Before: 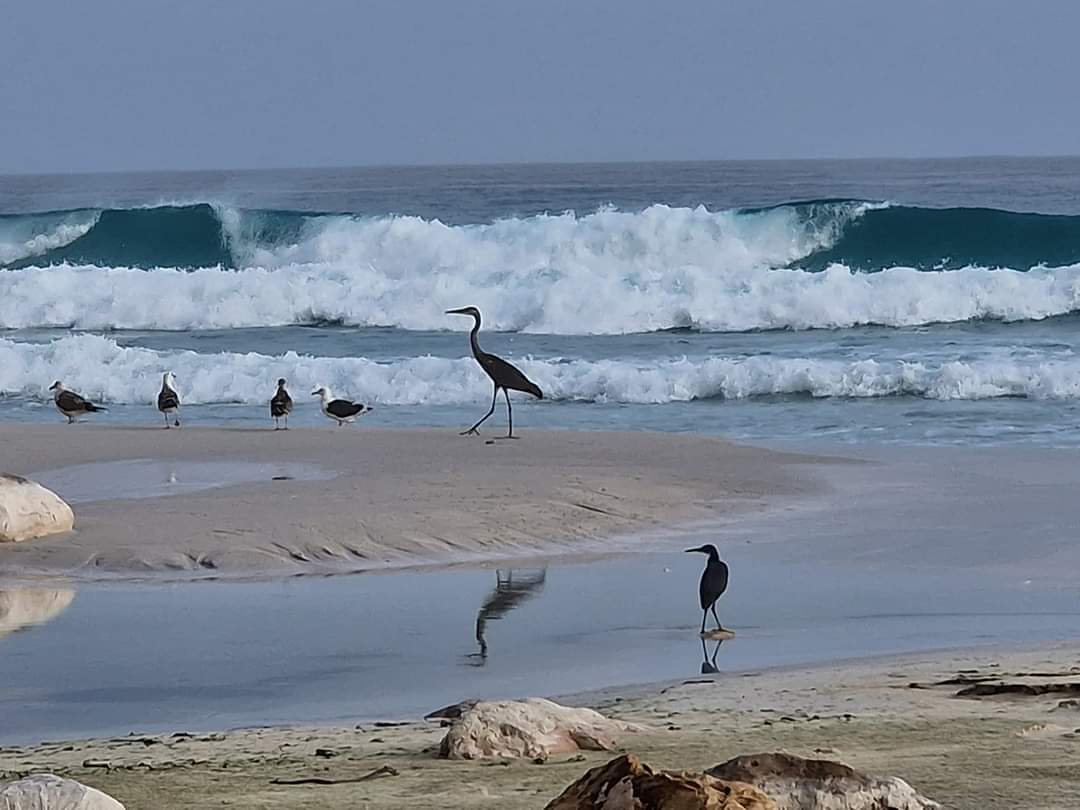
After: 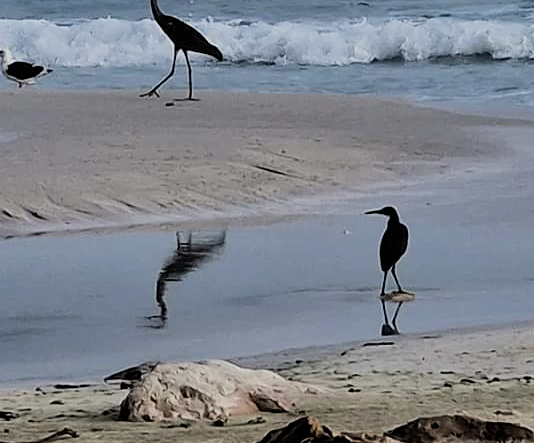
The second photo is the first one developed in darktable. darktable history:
filmic rgb: black relative exposure -5 EV, hardness 2.88, contrast 1.3, highlights saturation mix -10%
contrast brightness saturation: saturation -0.1
crop: left 29.672%, top 41.786%, right 20.851%, bottom 3.487%
